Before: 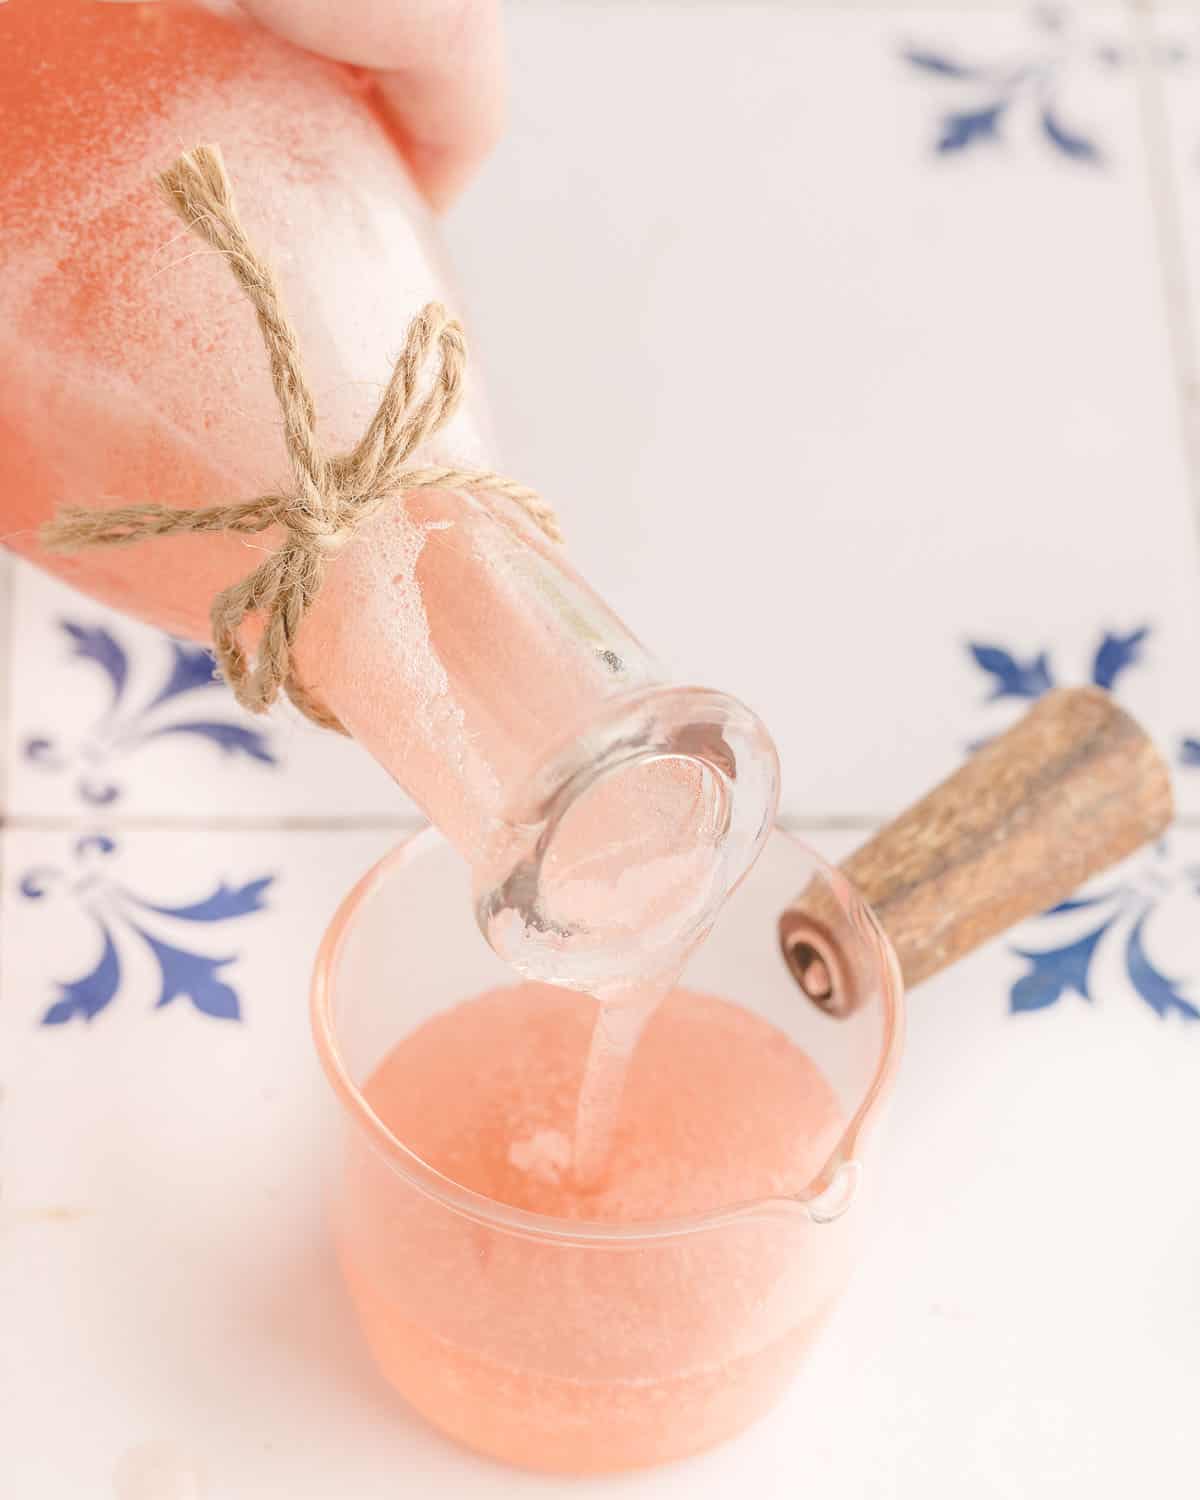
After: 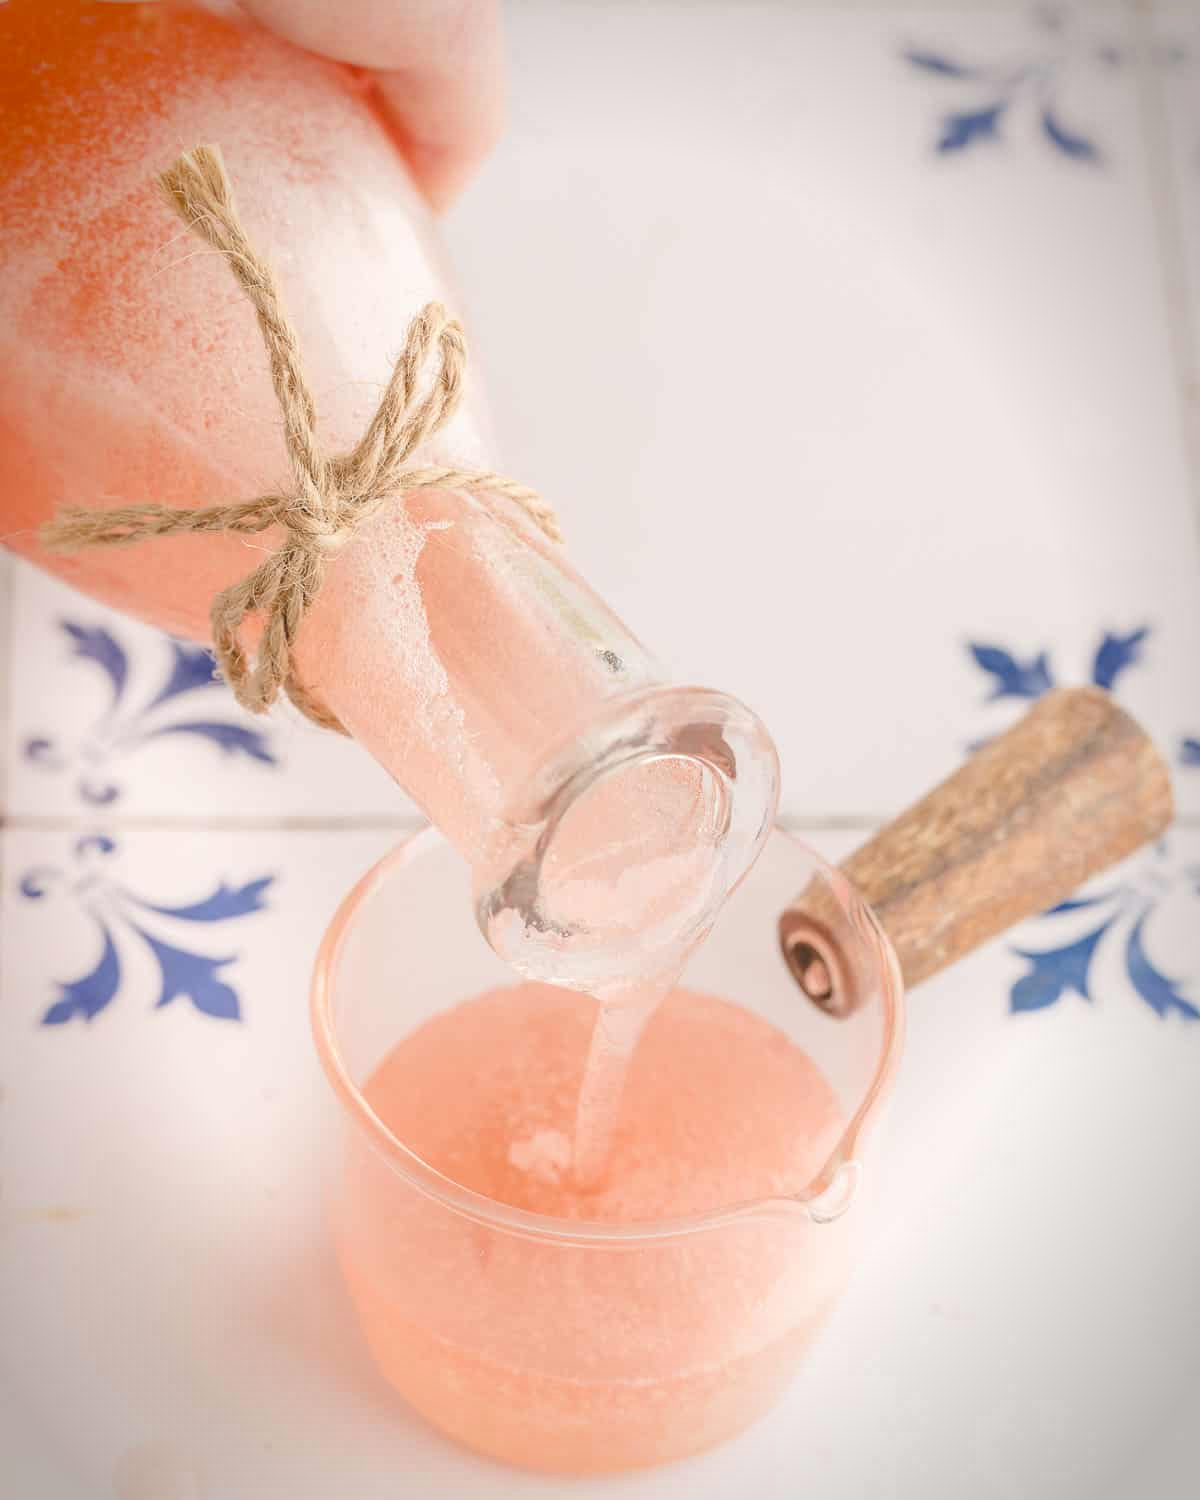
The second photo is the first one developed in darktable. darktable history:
vignetting: saturation 0.364, automatic ratio true, unbound false
